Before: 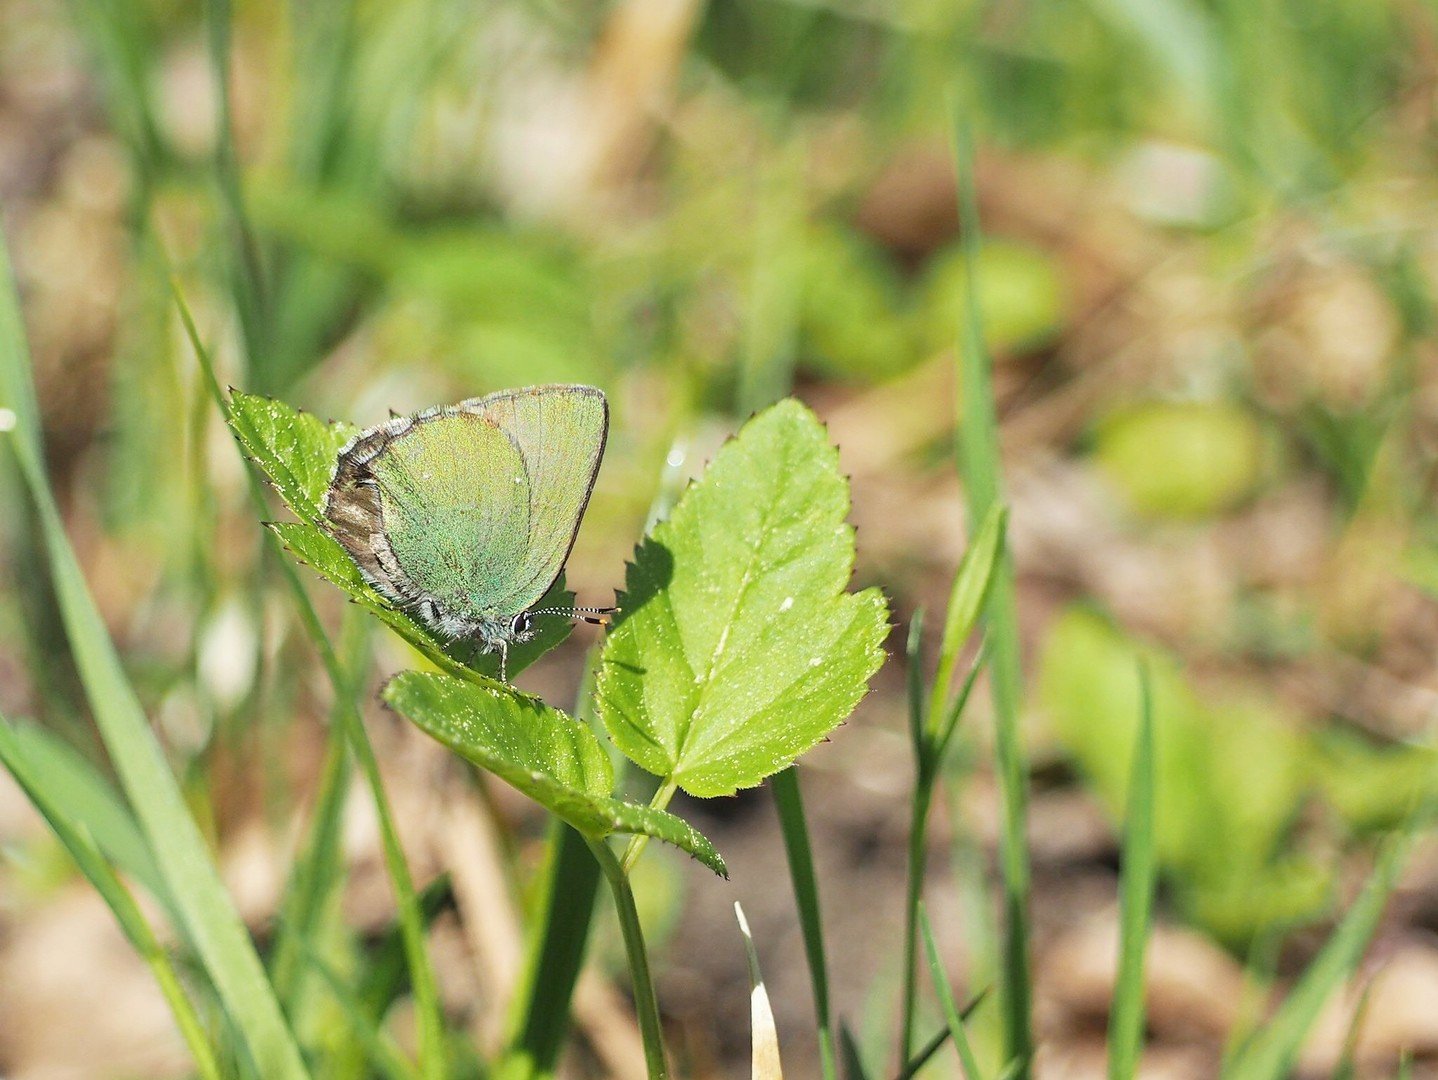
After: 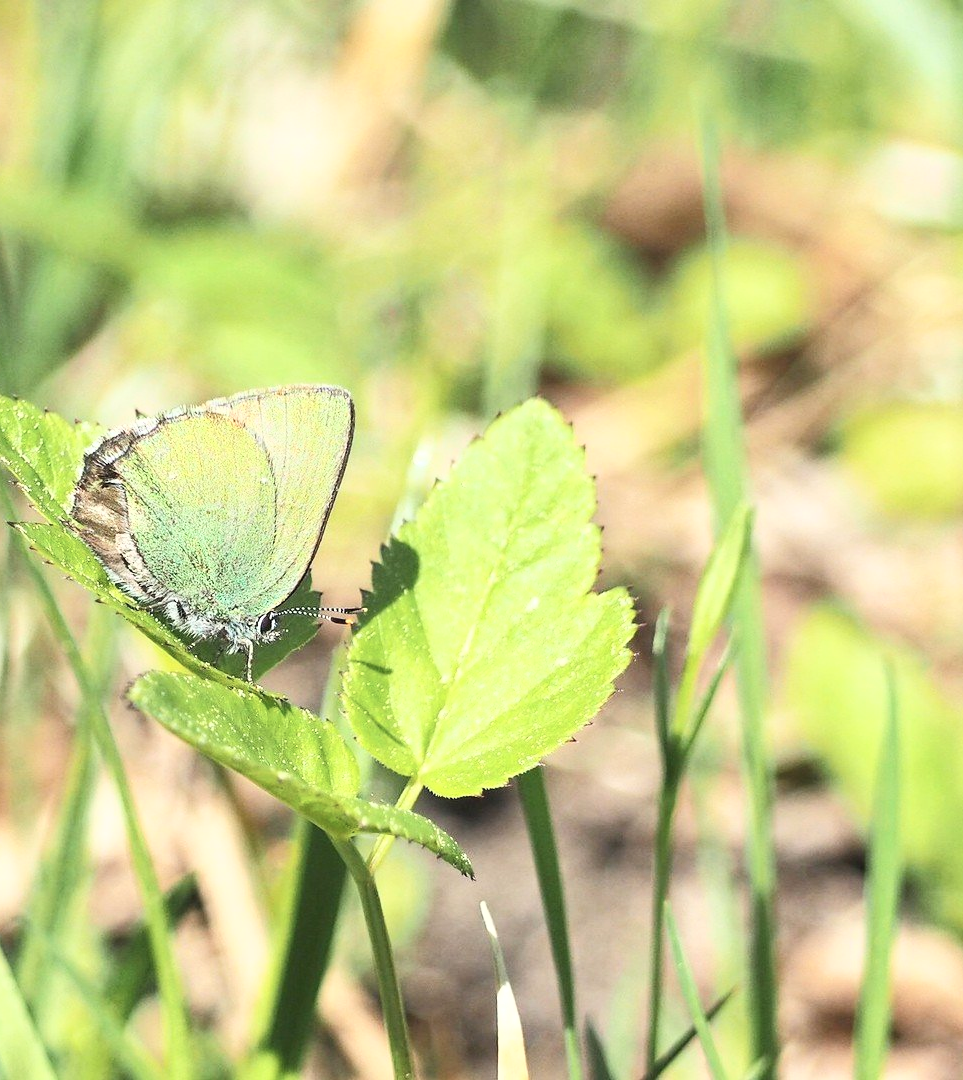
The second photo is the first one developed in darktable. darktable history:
tone curve: curves: ch0 [(0, 0) (0.003, 0.01) (0.011, 0.017) (0.025, 0.035) (0.044, 0.068) (0.069, 0.109) (0.1, 0.144) (0.136, 0.185) (0.177, 0.231) (0.224, 0.279) (0.277, 0.346) (0.335, 0.42) (0.399, 0.5) (0.468, 0.603) (0.543, 0.712) (0.623, 0.808) (0.709, 0.883) (0.801, 0.957) (0.898, 0.993) (1, 1)], color space Lab, independent channels, preserve colors none
crop and rotate: left 17.723%, right 15.301%
